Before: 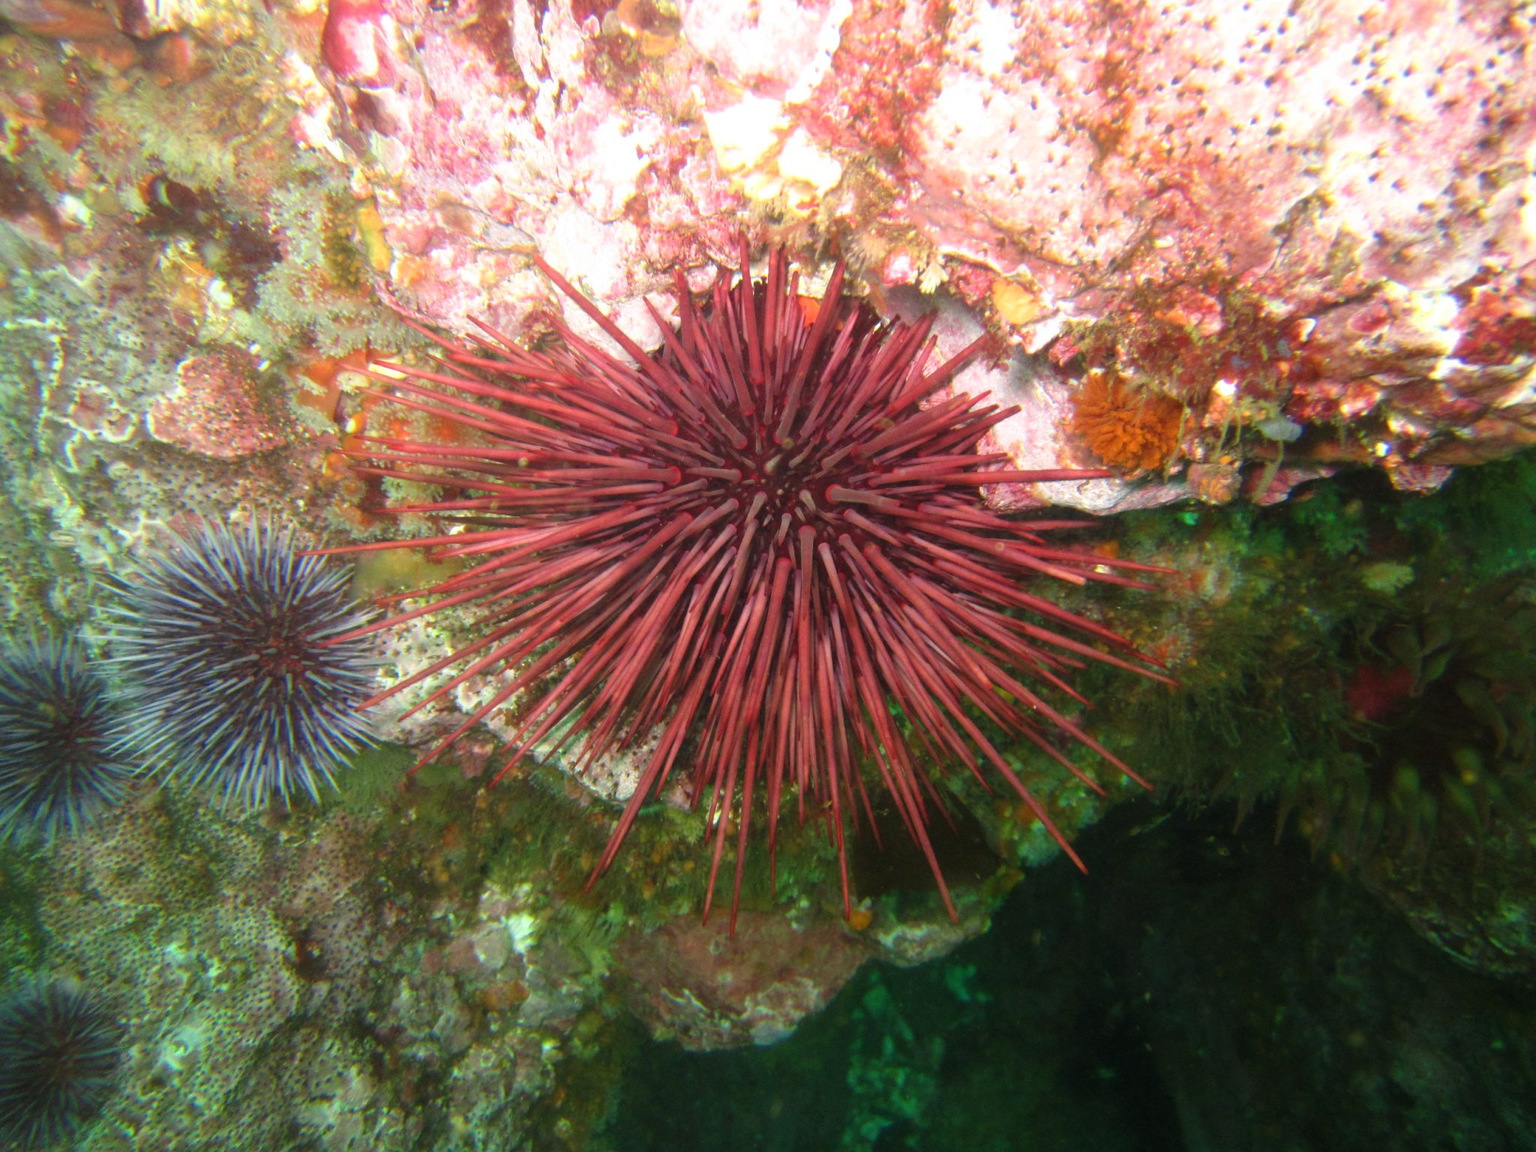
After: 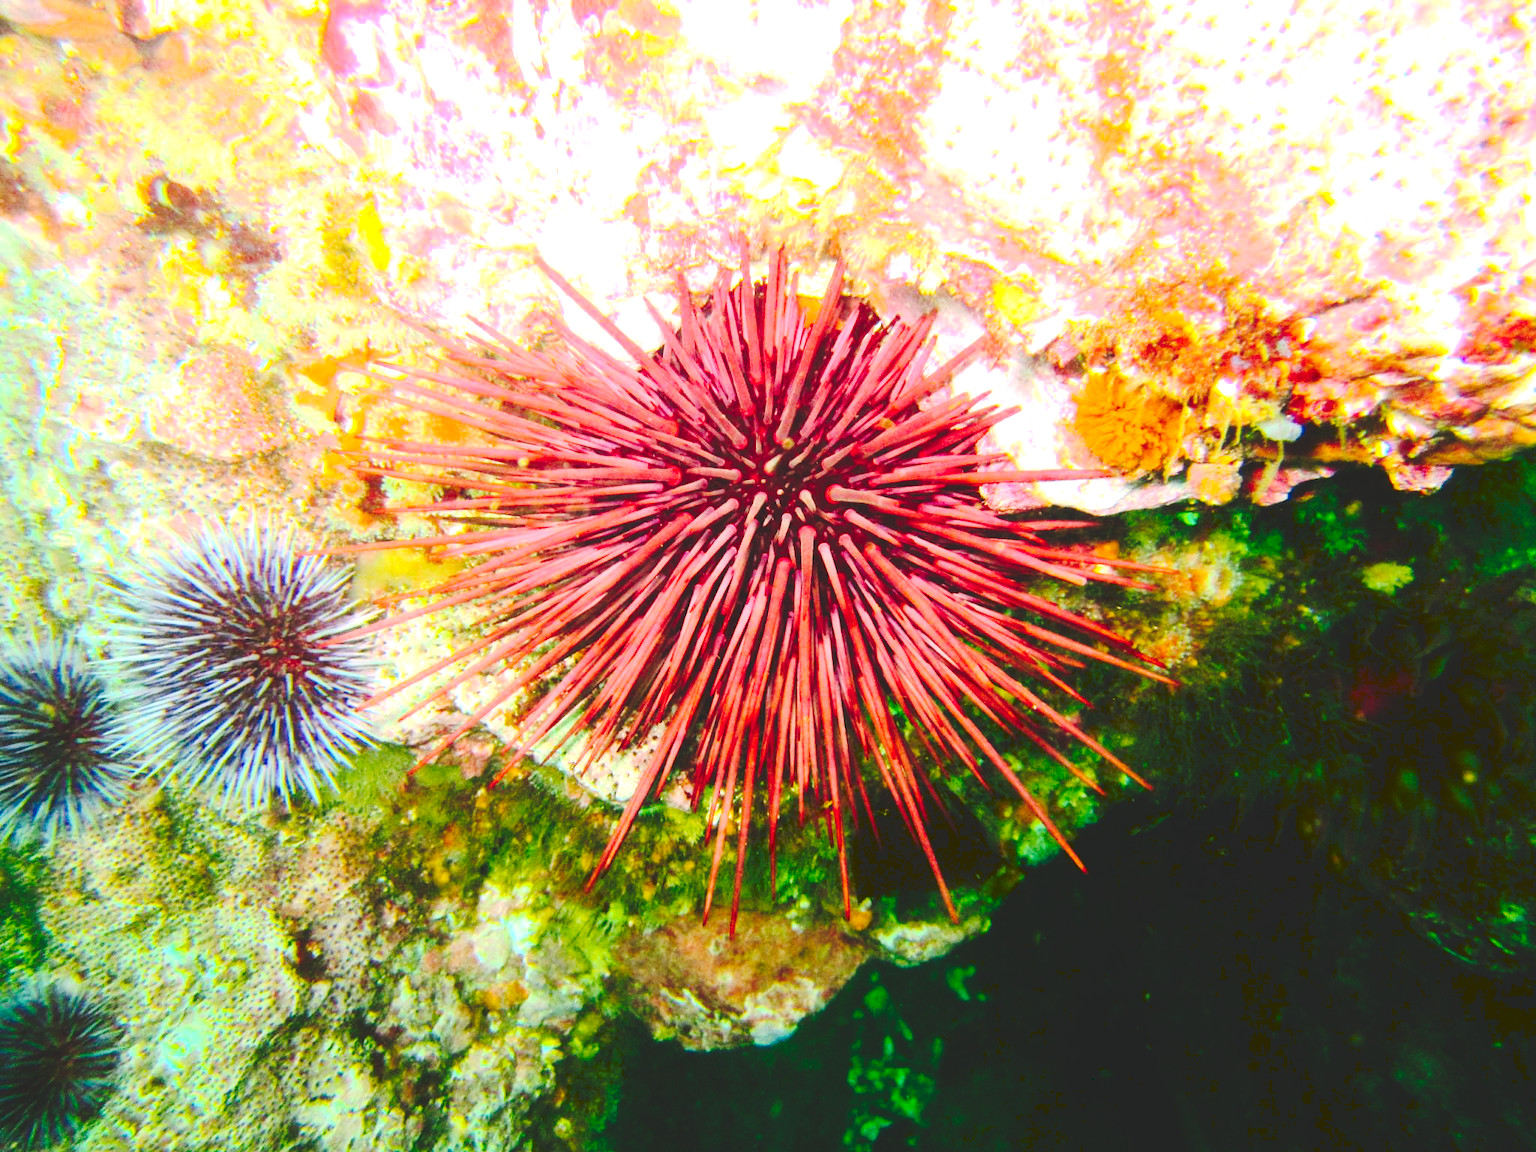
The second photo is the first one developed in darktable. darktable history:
tone curve: curves: ch0 [(0, 0) (0.003, 0.14) (0.011, 0.141) (0.025, 0.141) (0.044, 0.142) (0.069, 0.146) (0.1, 0.151) (0.136, 0.16) (0.177, 0.182) (0.224, 0.214) (0.277, 0.272) (0.335, 0.35) (0.399, 0.453) (0.468, 0.548) (0.543, 0.634) (0.623, 0.715) (0.709, 0.778) (0.801, 0.848) (0.898, 0.902) (1, 1)], preserve colors none
contrast brightness saturation: contrast 0.28
color balance rgb: linear chroma grading › global chroma 15%, perceptual saturation grading › global saturation 30%
sharpen: radius 2.883, amount 0.868, threshold 47.523
exposure: black level correction 0, exposure 1.2 EV, compensate highlight preservation false
